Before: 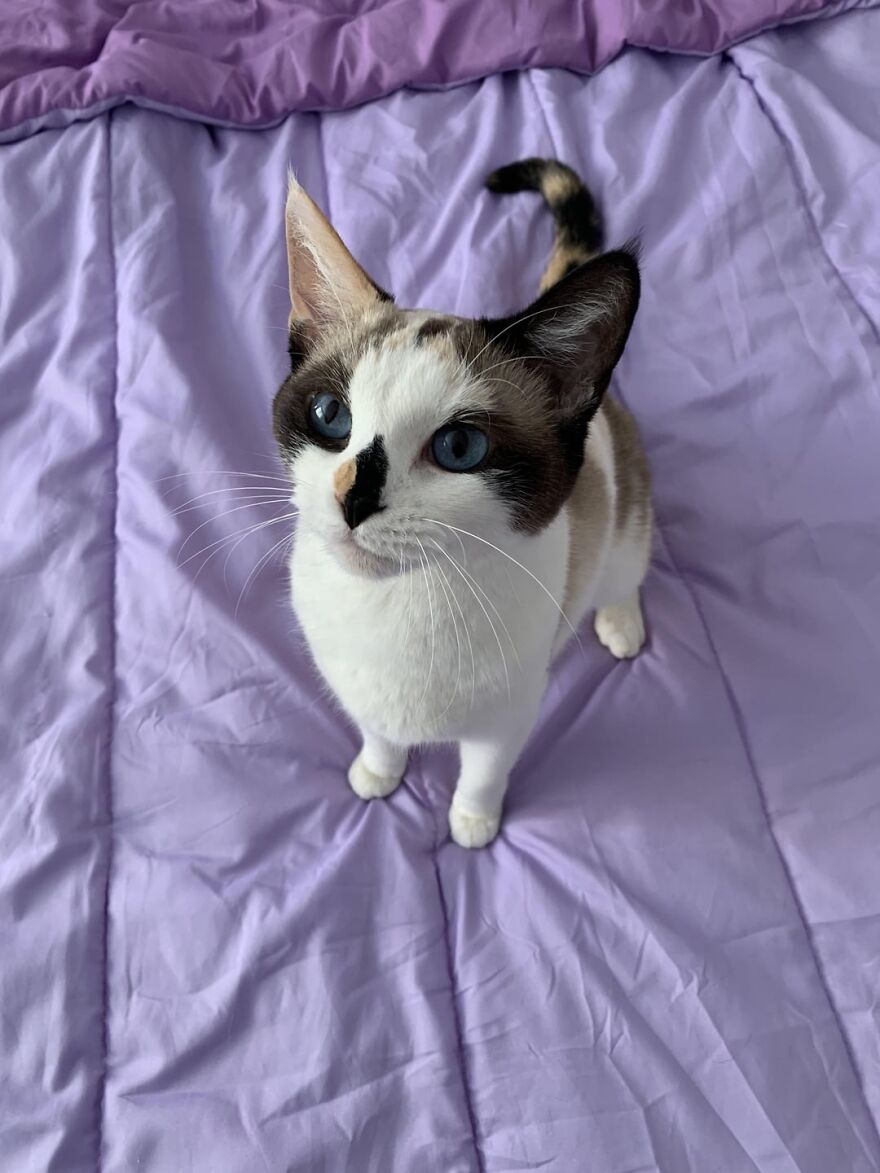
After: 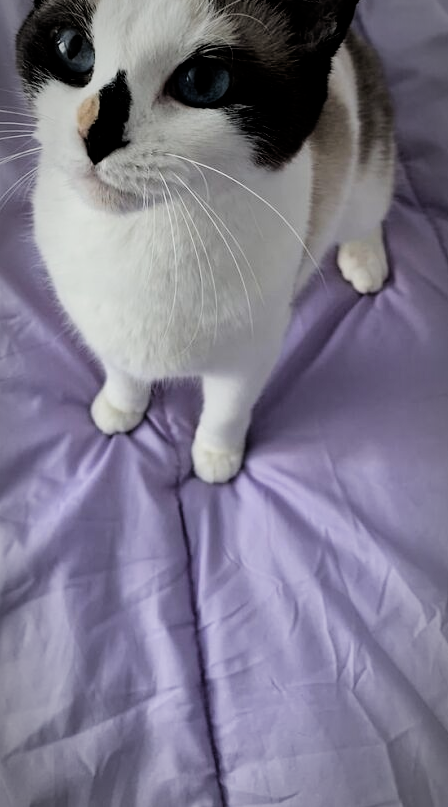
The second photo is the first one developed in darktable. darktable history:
crop and rotate: left 29.237%, top 31.152%, right 19.807%
vignetting: automatic ratio true
filmic rgb: black relative exposure -5 EV, white relative exposure 3.5 EV, hardness 3.19, contrast 1.2, highlights saturation mix -50%
